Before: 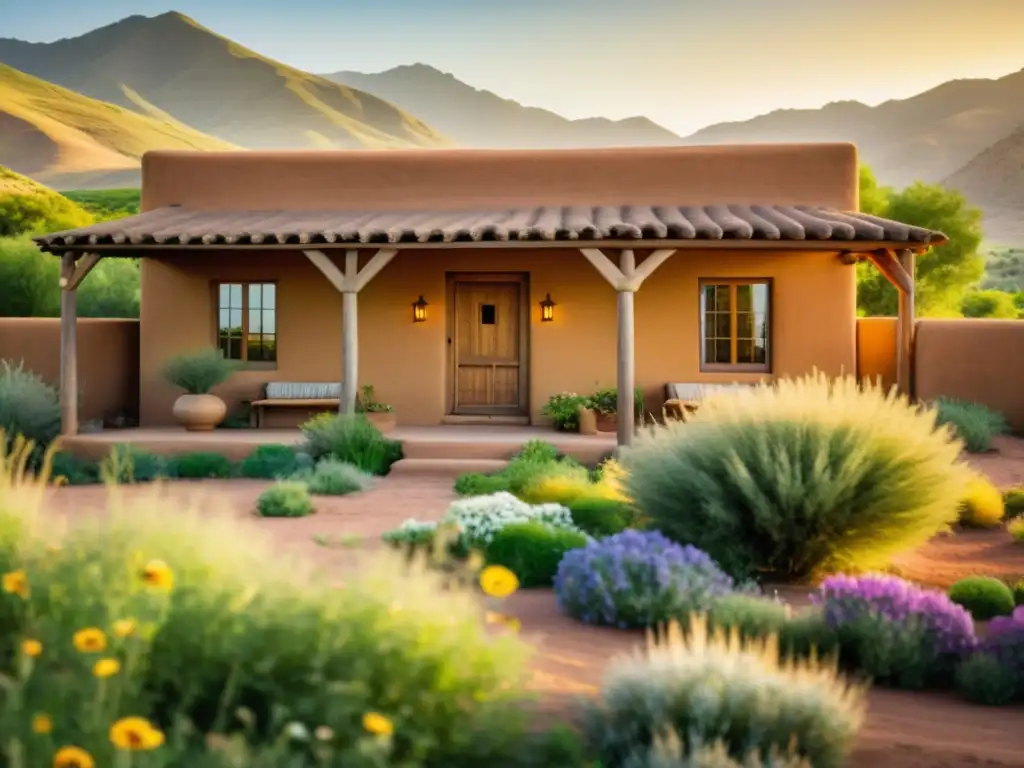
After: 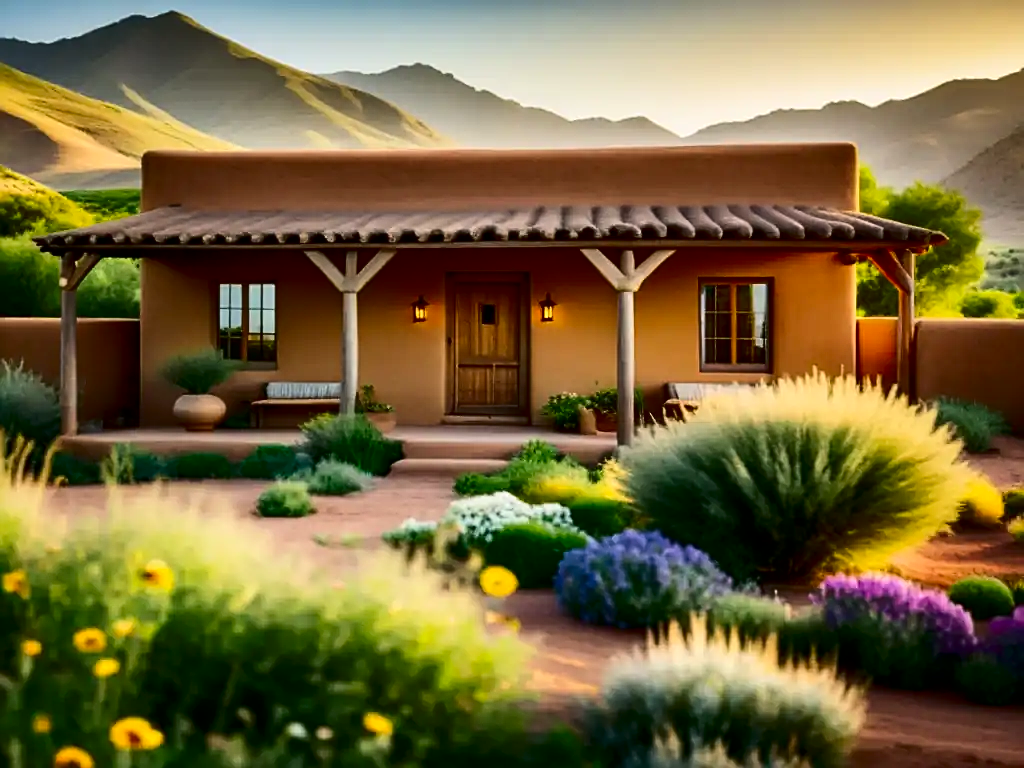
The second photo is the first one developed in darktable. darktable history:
shadows and highlights: radius 106.7, shadows 40.48, highlights -72.74, low approximation 0.01, soften with gaussian
contrast brightness saturation: contrast 0.244, brightness -0.241, saturation 0.135
sharpen: amount 0.534
